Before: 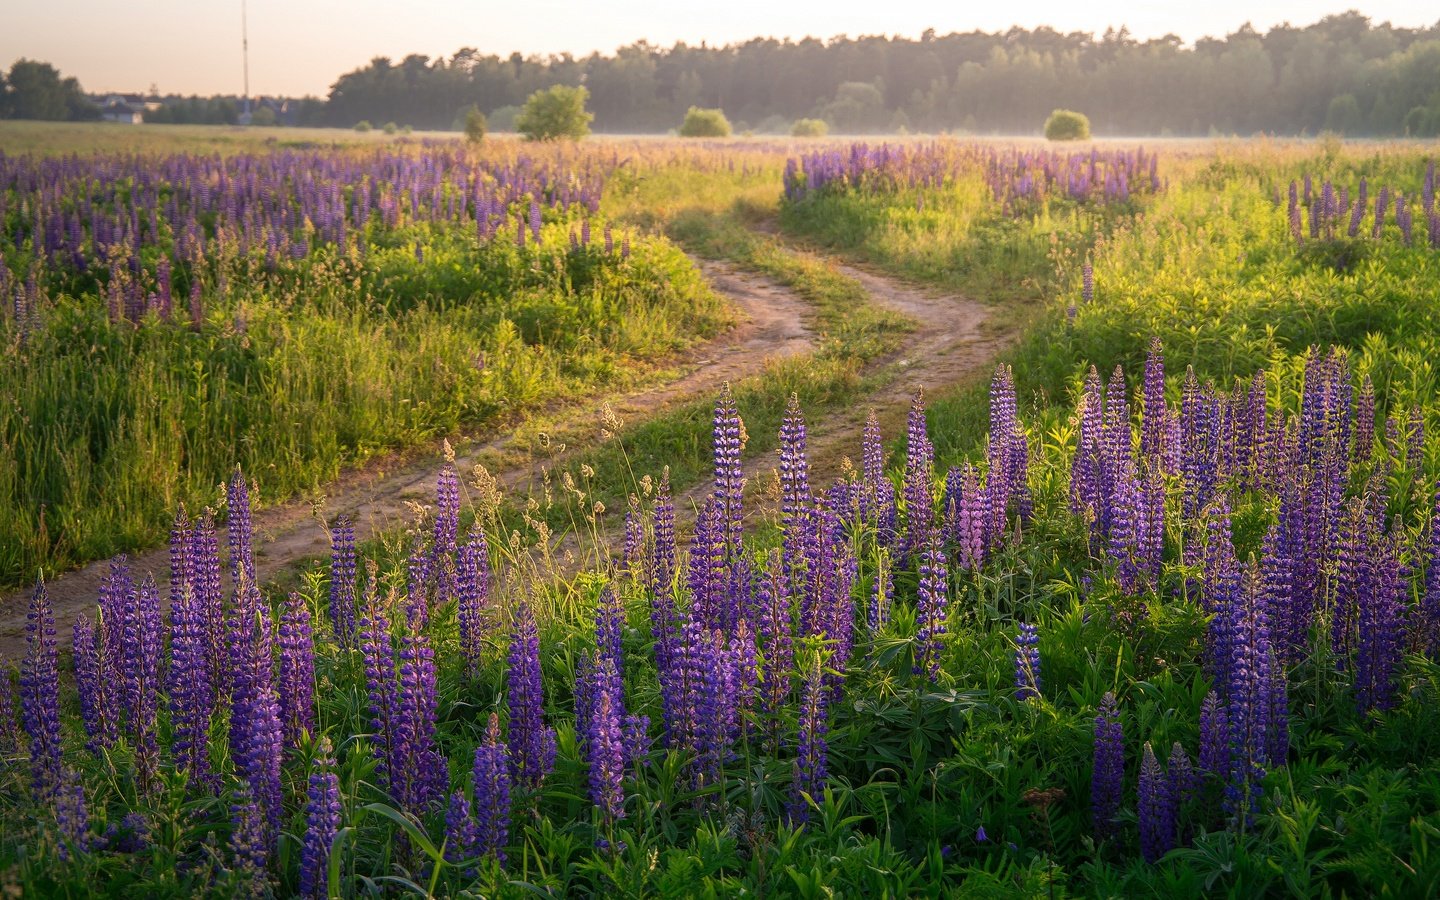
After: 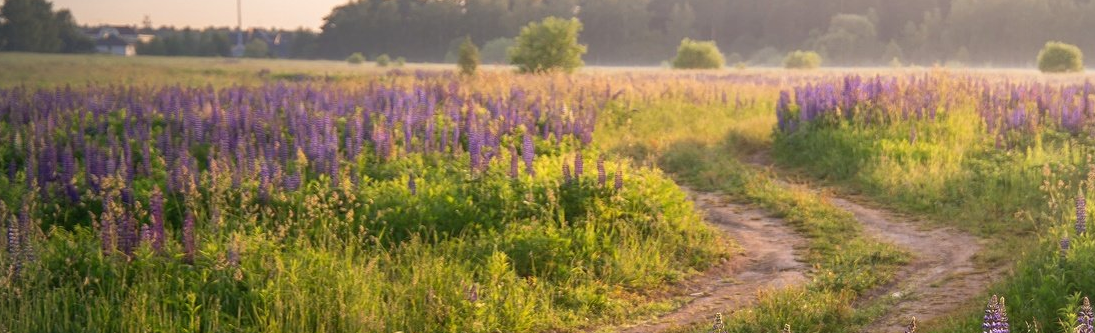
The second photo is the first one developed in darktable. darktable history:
vignetting: fall-off start 84.42%, fall-off radius 80.83%, brightness -0.264, center (0, 0.004), width/height ratio 1.216
crop: left 0.526%, top 7.648%, right 23.414%, bottom 54.836%
